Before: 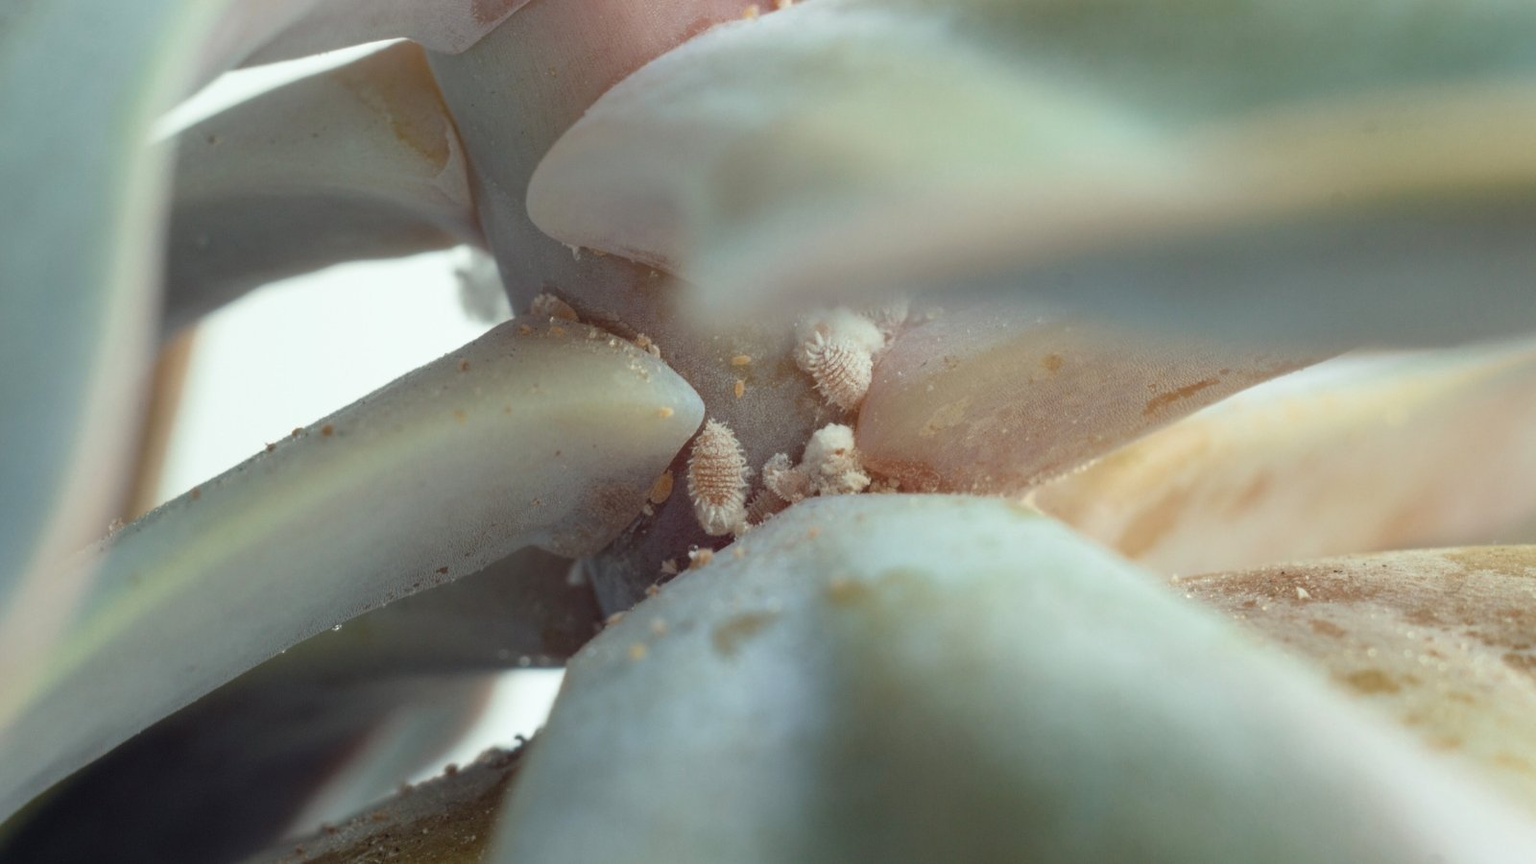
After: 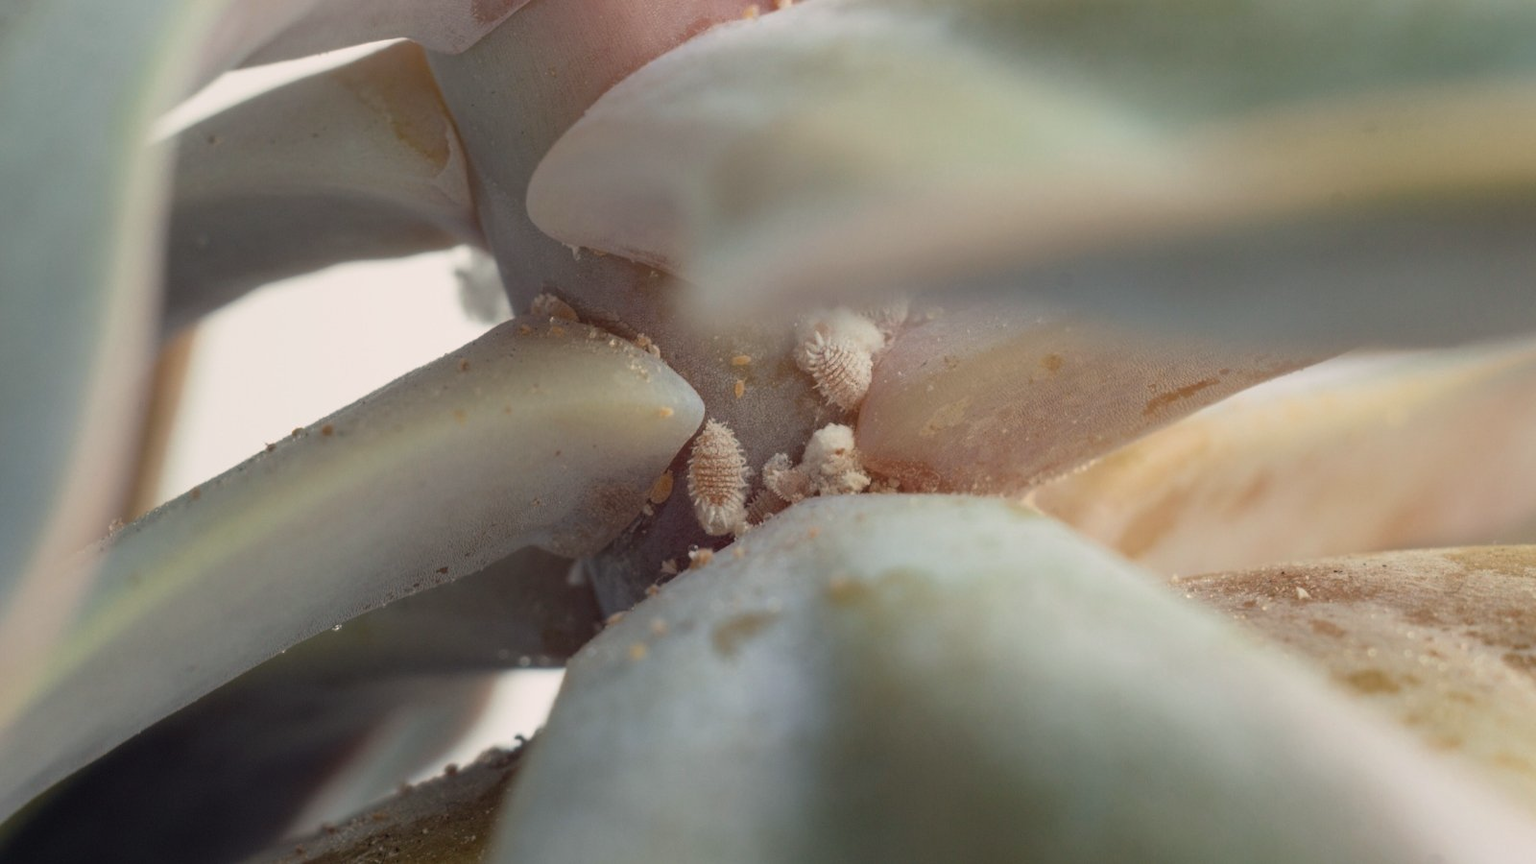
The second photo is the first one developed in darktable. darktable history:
color correction: highlights a* 7.34, highlights b* 4.37
exposure: exposure -0.242 EV, compensate highlight preservation false
